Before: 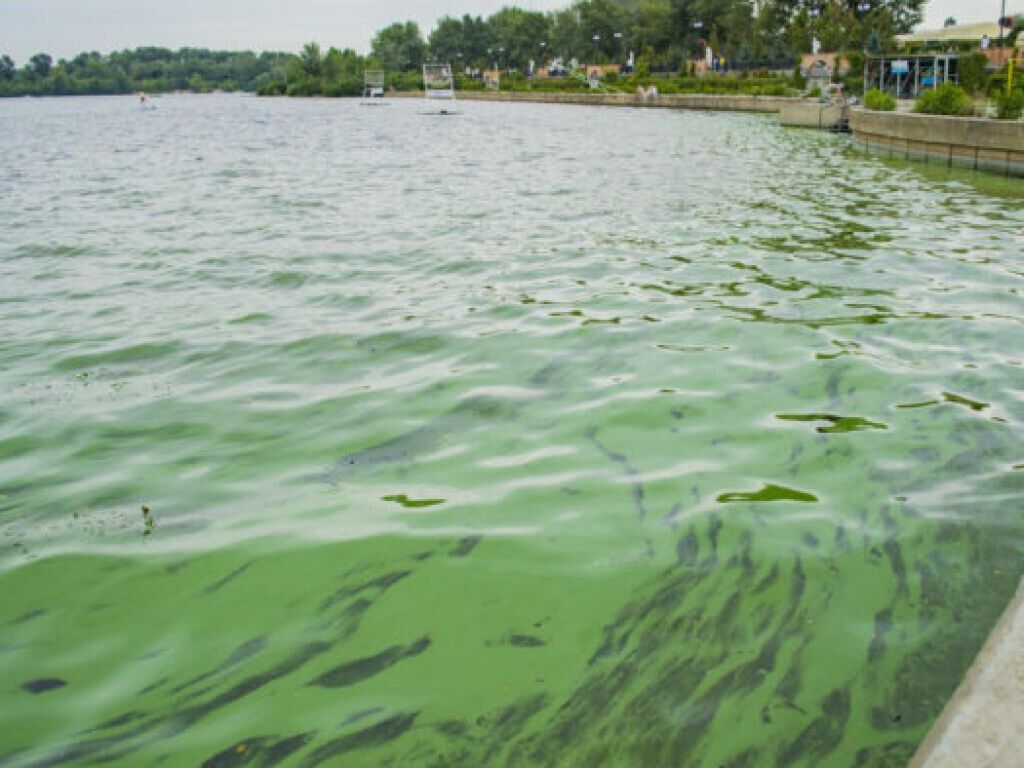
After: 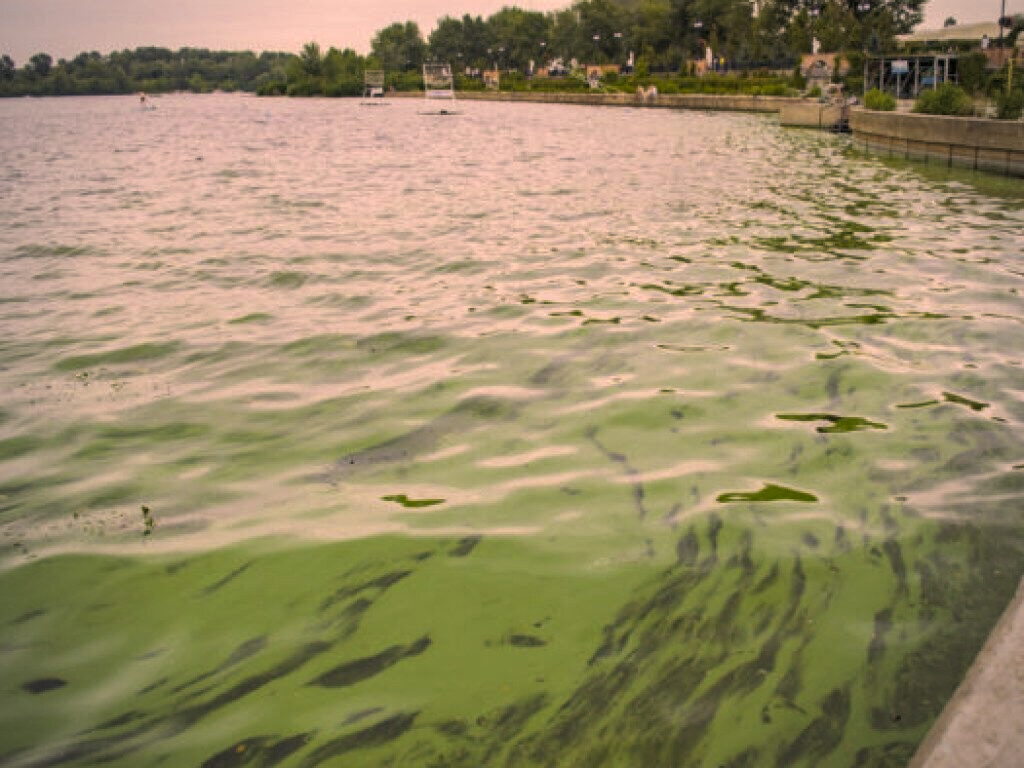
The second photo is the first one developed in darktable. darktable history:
shadows and highlights: shadows 43.06, highlights 6.94
levels: levels [0.029, 0.545, 0.971]
color correction: highlights a* 21.16, highlights b* 19.61
exposure: compensate highlight preservation false
vignetting: fall-off radius 60.65%
